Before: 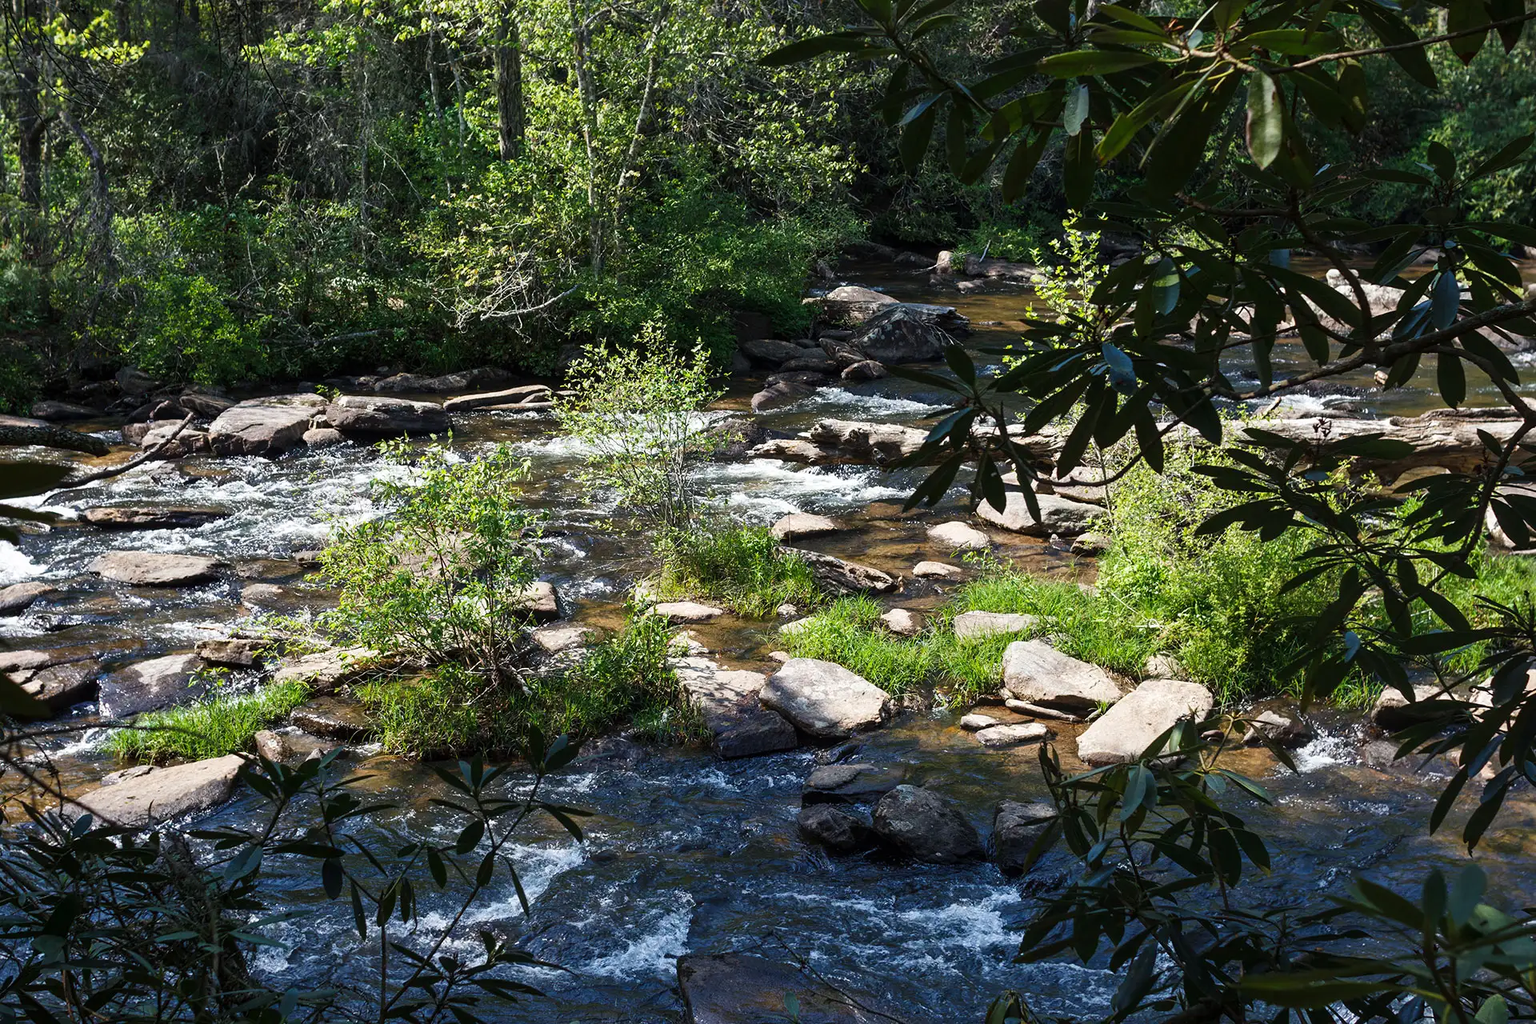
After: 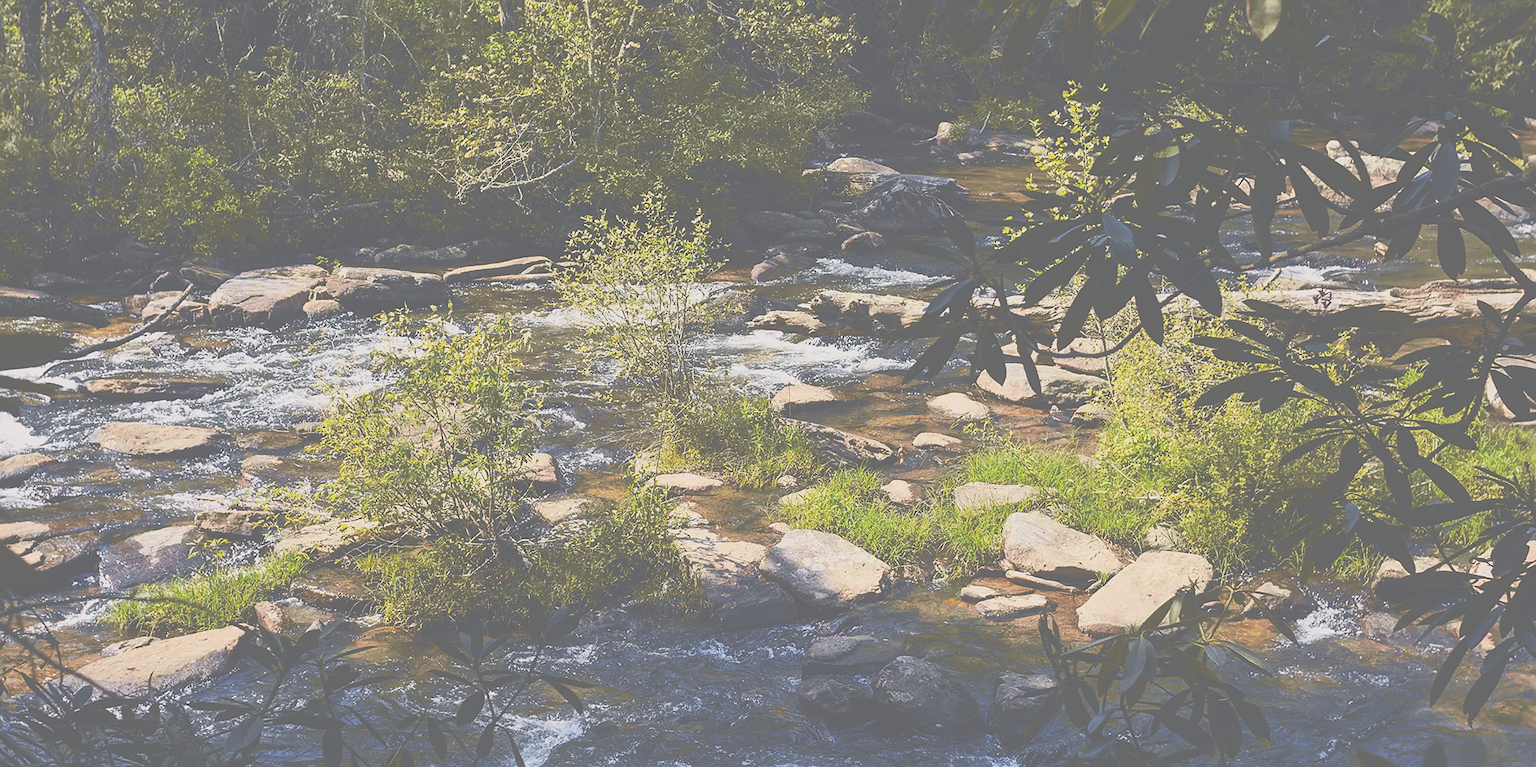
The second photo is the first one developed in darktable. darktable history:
crop and rotate: top 12.59%, bottom 12.466%
tone curve: curves: ch0 [(0, 0) (0.15, 0.17) (0.452, 0.437) (0.611, 0.588) (0.751, 0.749) (1, 1)]; ch1 [(0, 0) (0.325, 0.327) (0.412, 0.45) (0.453, 0.484) (0.5, 0.501) (0.541, 0.55) (0.617, 0.612) (0.695, 0.697) (1, 1)]; ch2 [(0, 0) (0.386, 0.397) (0.452, 0.459) (0.505, 0.498) (0.524, 0.547) (0.574, 0.566) (0.633, 0.641) (1, 1)], color space Lab, independent channels, preserve colors none
sharpen: radius 0.971, amount 0.606
color balance rgb: perceptual saturation grading › global saturation 17.89%, contrast -29.423%
color correction: highlights a* 2.89, highlights b* 5.02, shadows a* -1.67, shadows b* -4.91, saturation 0.786
contrast brightness saturation: contrast 0.202, brightness 0.166, saturation 0.227
exposure: black level correction -0.086, compensate highlight preservation false
tone equalizer: edges refinement/feathering 500, mask exposure compensation -1.57 EV, preserve details no
